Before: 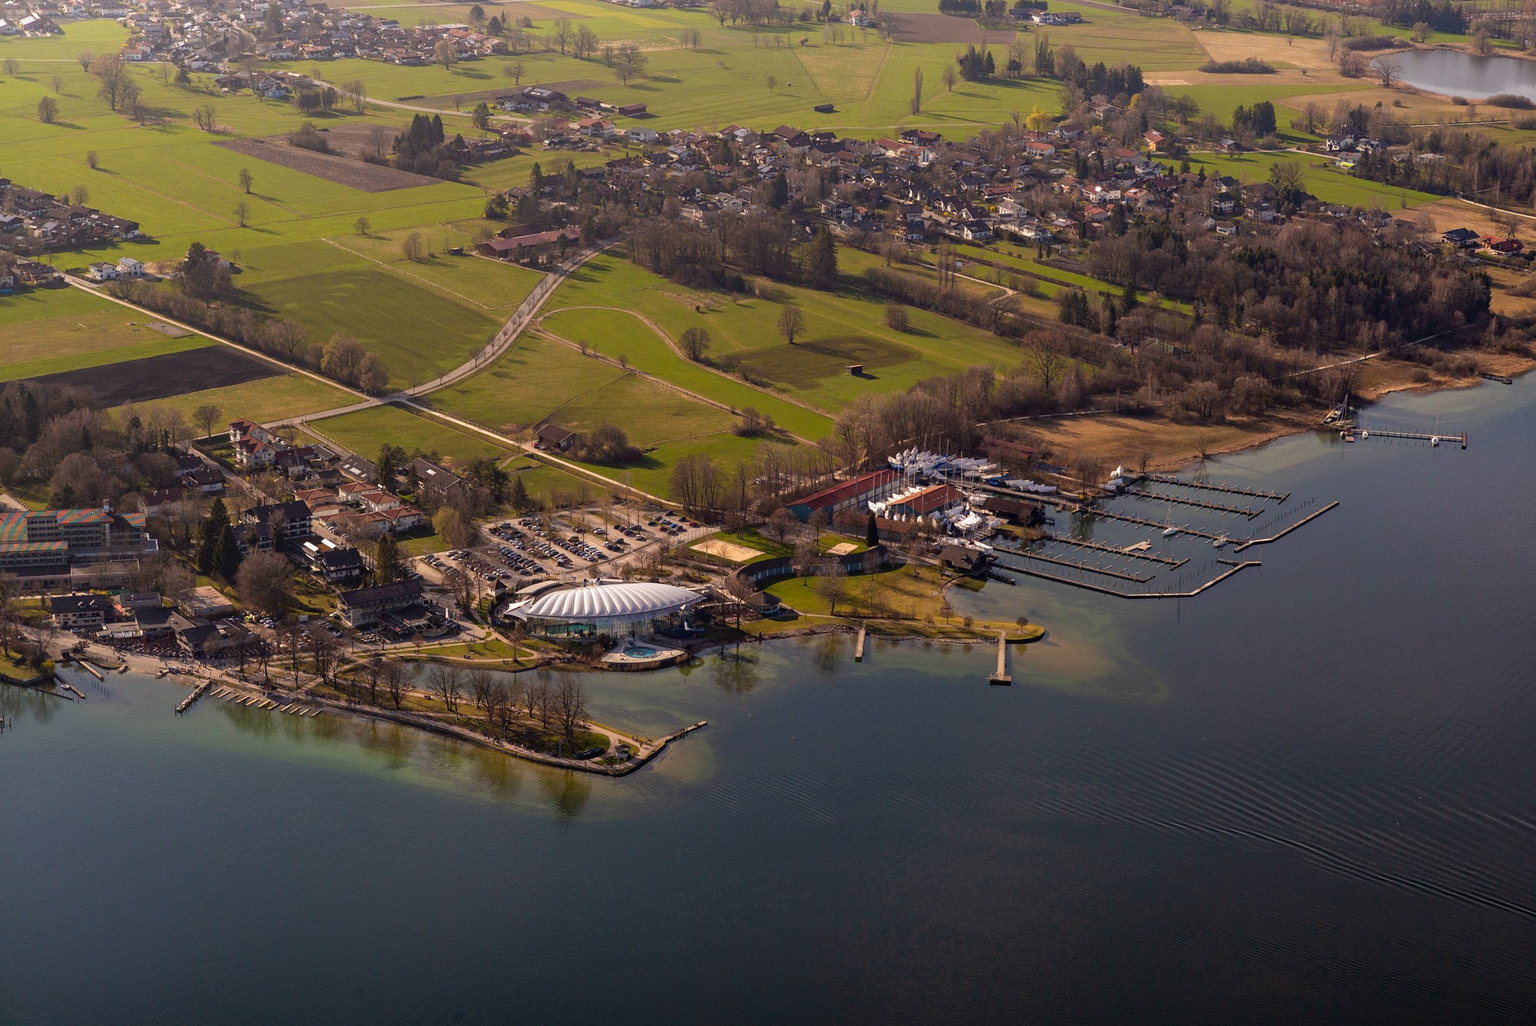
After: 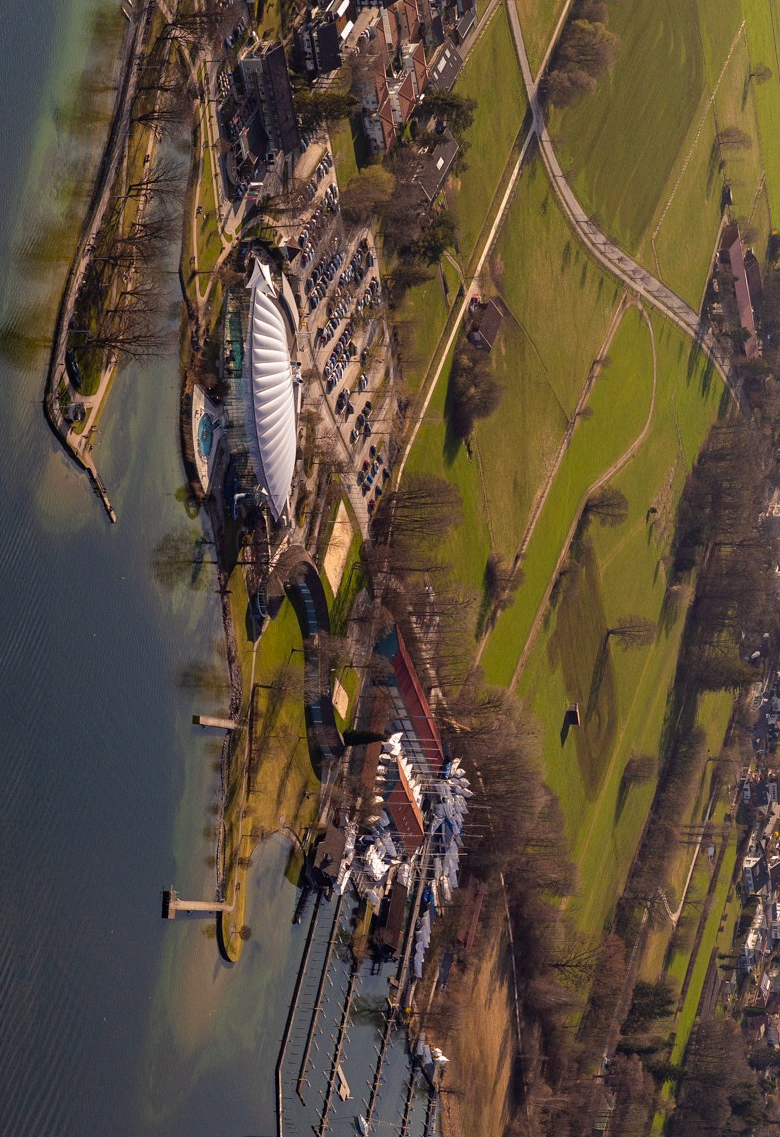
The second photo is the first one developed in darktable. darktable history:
orientation: orientation rotate -90°
crop and rotate: left 21.036%, top 19.938%, right 20.556%, bottom 23.193%
